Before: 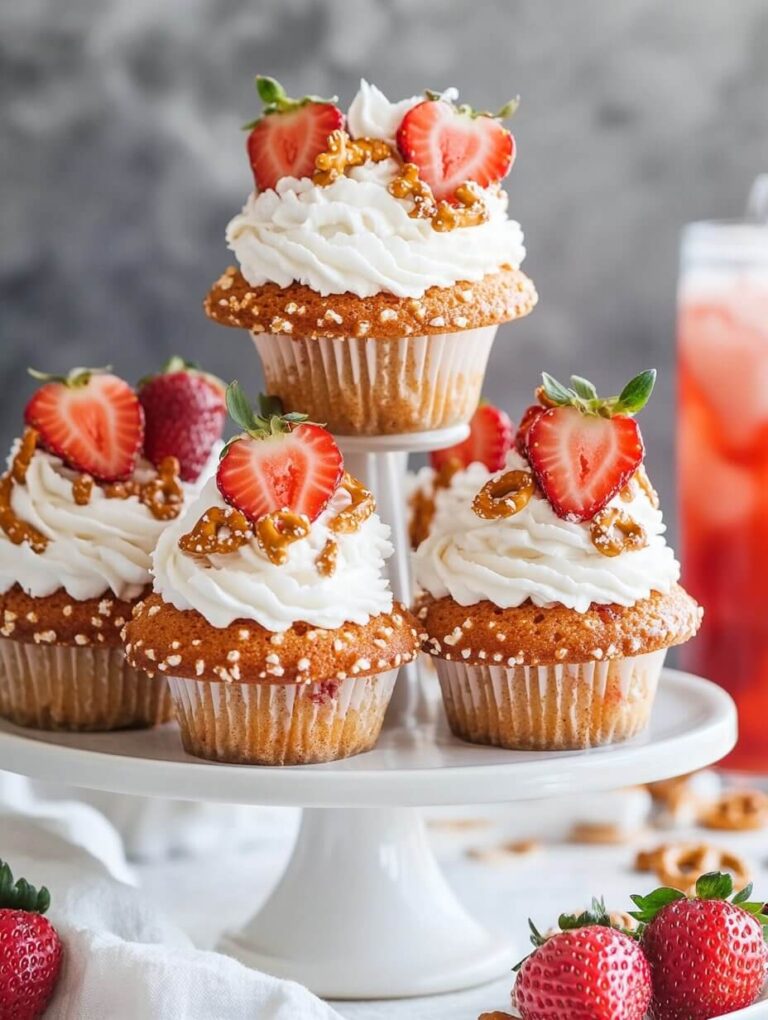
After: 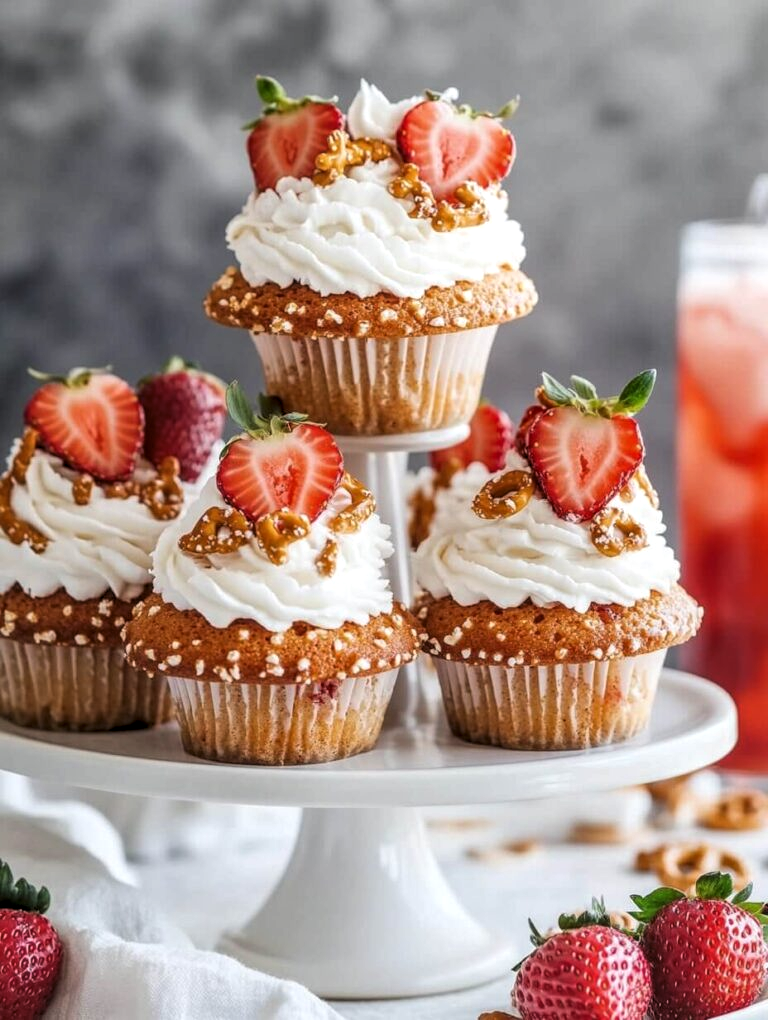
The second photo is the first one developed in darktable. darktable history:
local contrast: on, module defaults
levels: mode automatic, black 0.023%, white 99.97%, levels [0.062, 0.494, 0.925]
